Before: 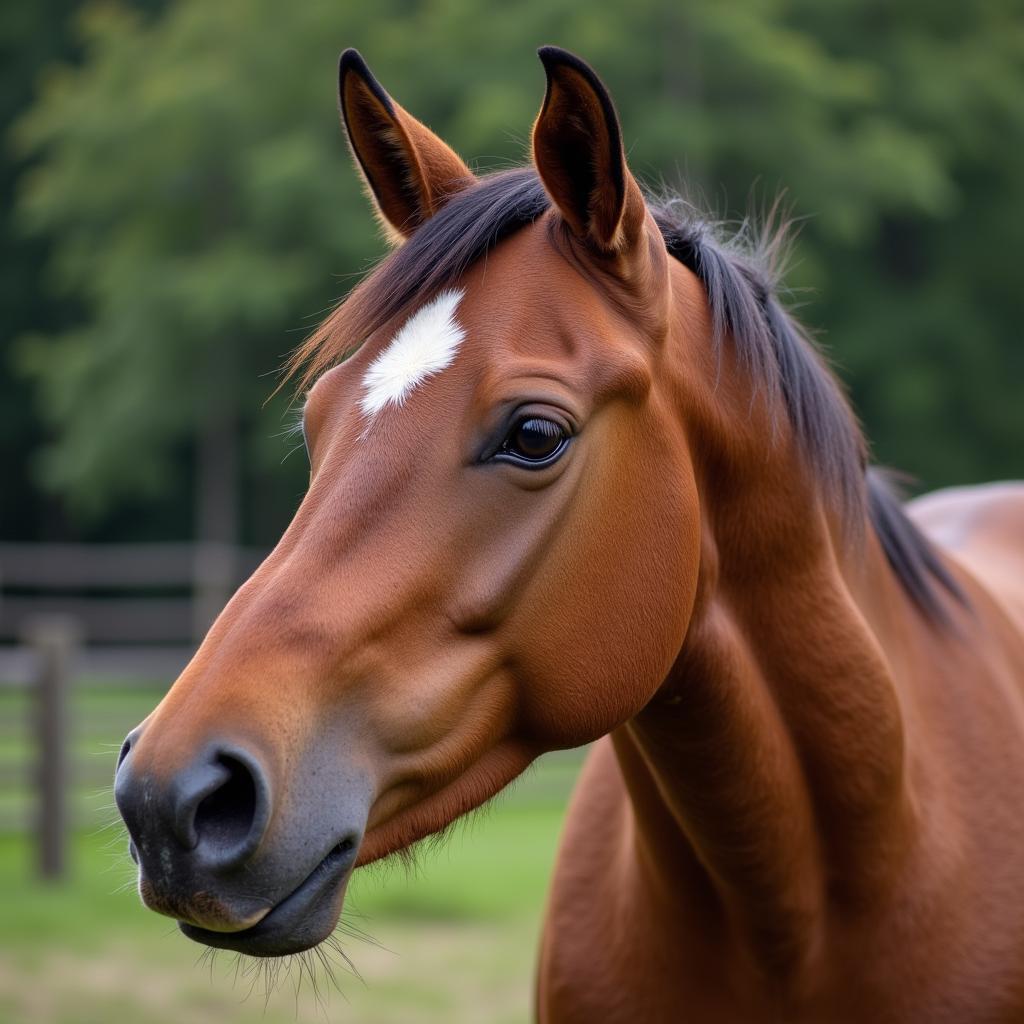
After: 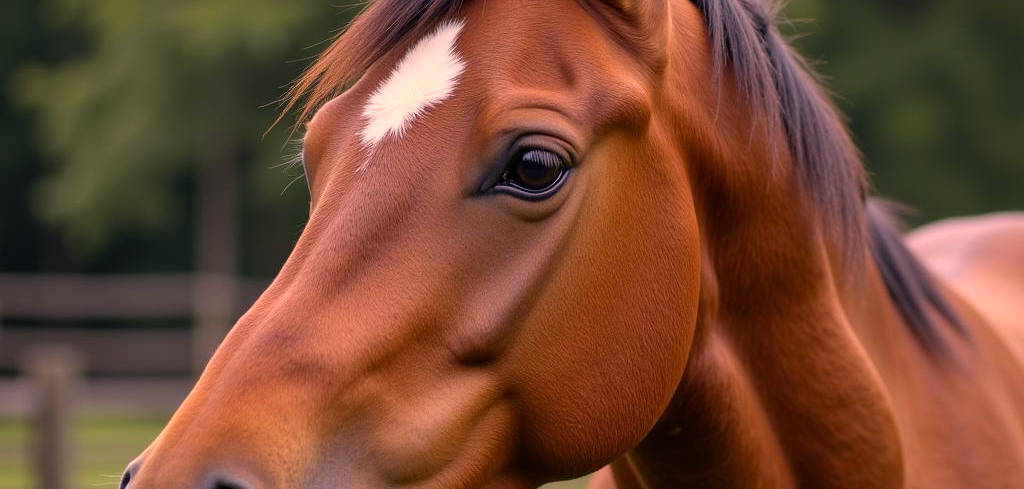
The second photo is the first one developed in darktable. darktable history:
color correction: highlights a* 20.8, highlights b* 19.23
crop and rotate: top 26.275%, bottom 25.903%
